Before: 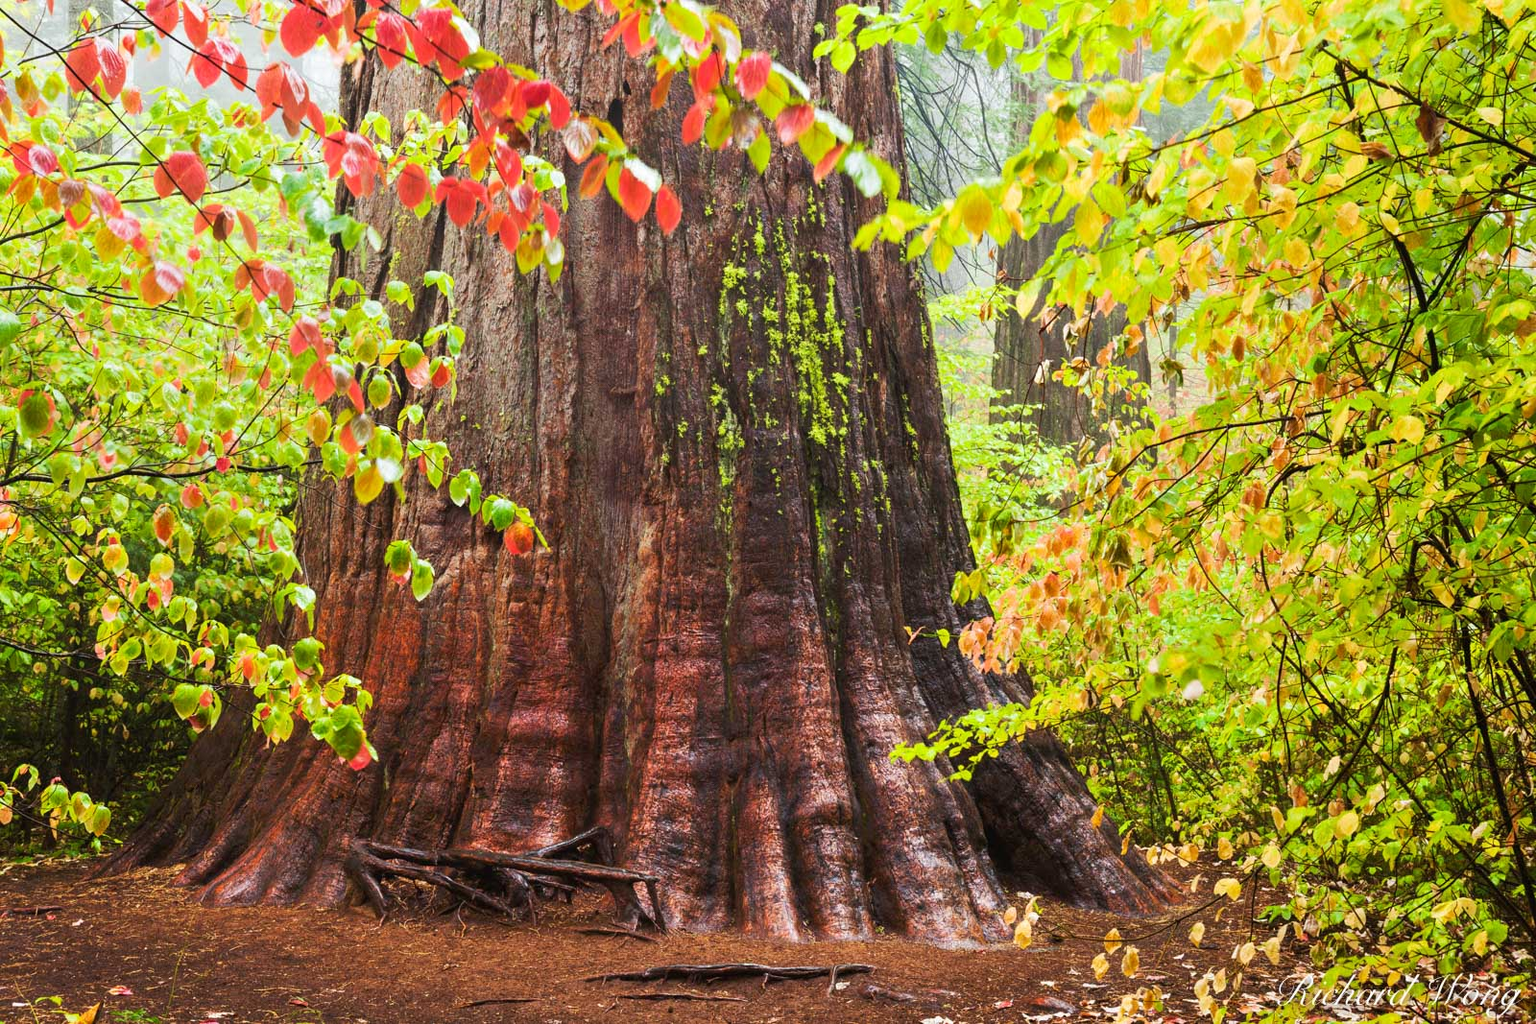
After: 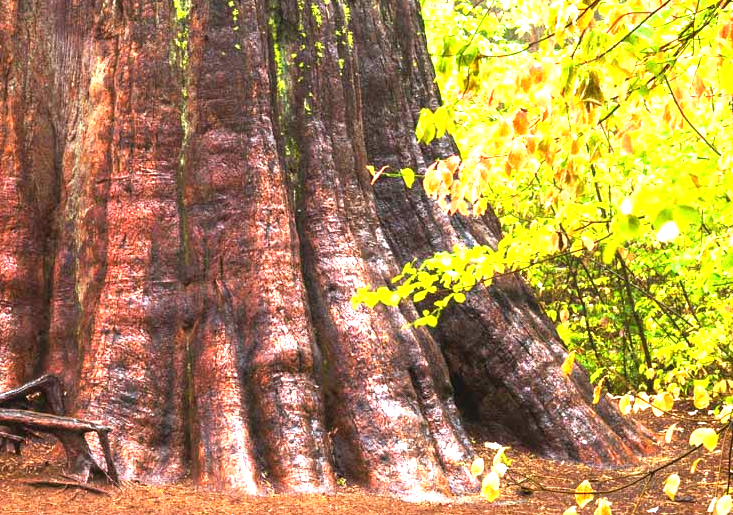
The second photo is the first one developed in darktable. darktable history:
exposure: black level correction 0, exposure 1.369 EV, compensate exposure bias true, compensate highlight preservation false
crop: left 35.964%, top 45.711%, right 18.18%, bottom 5.936%
